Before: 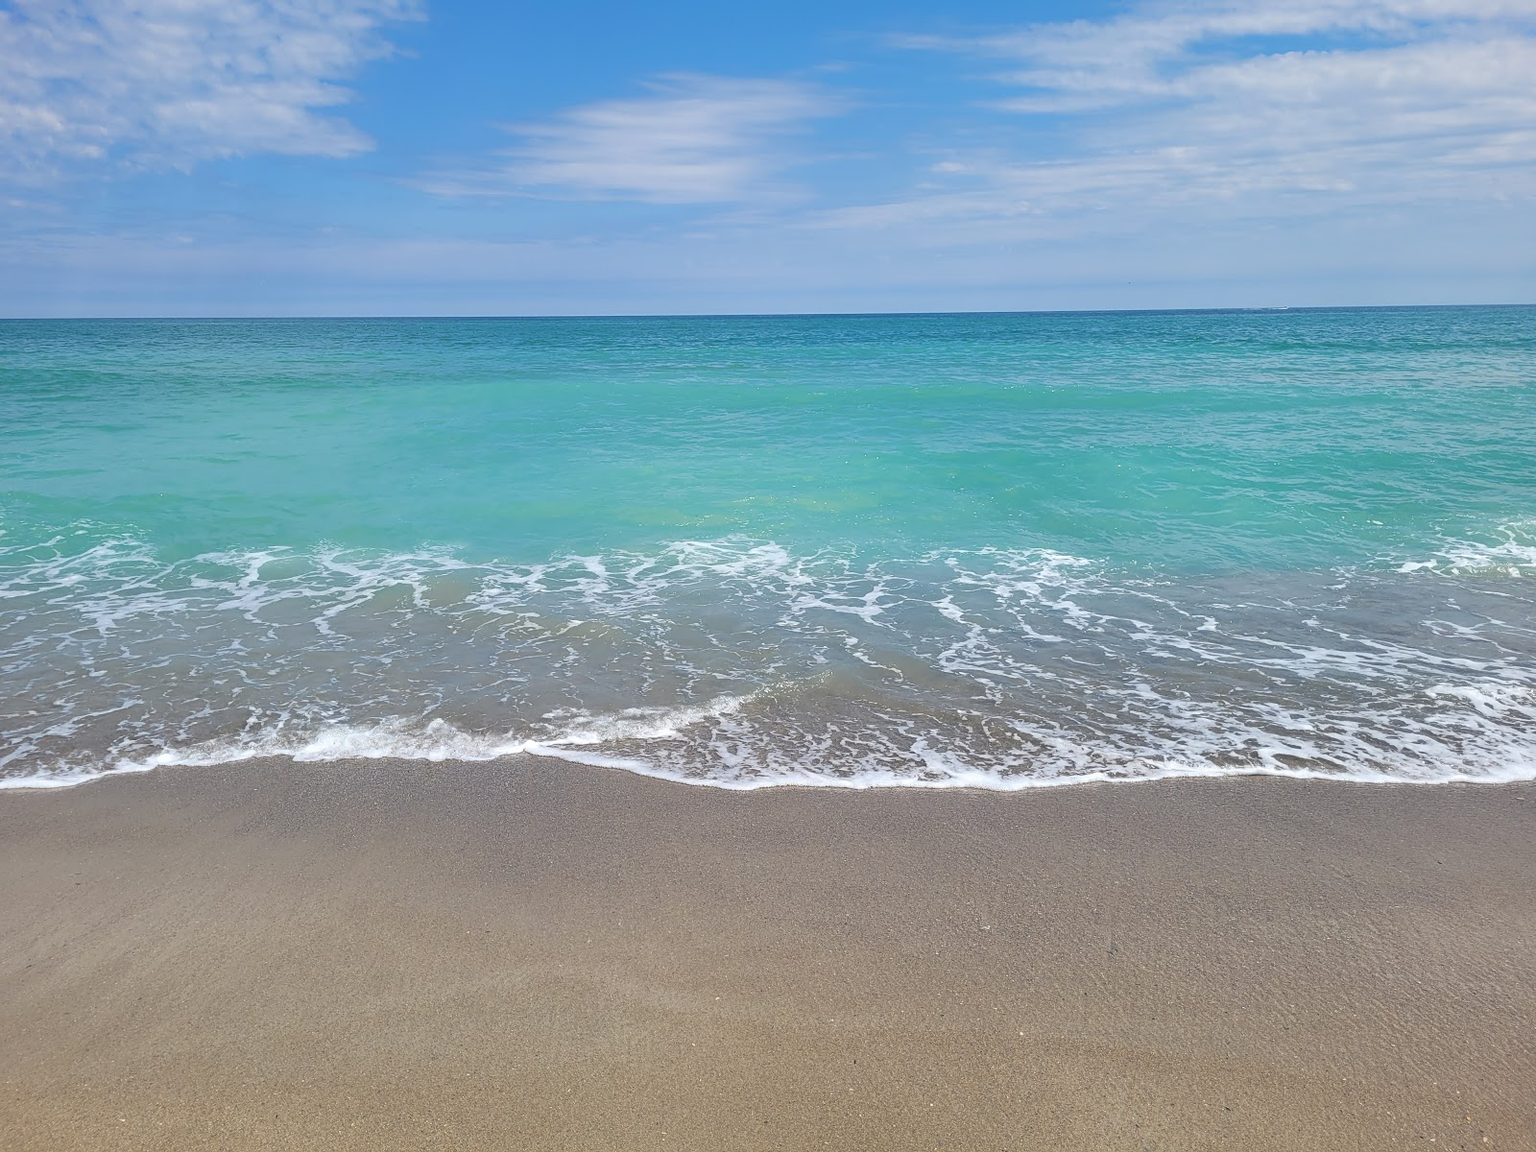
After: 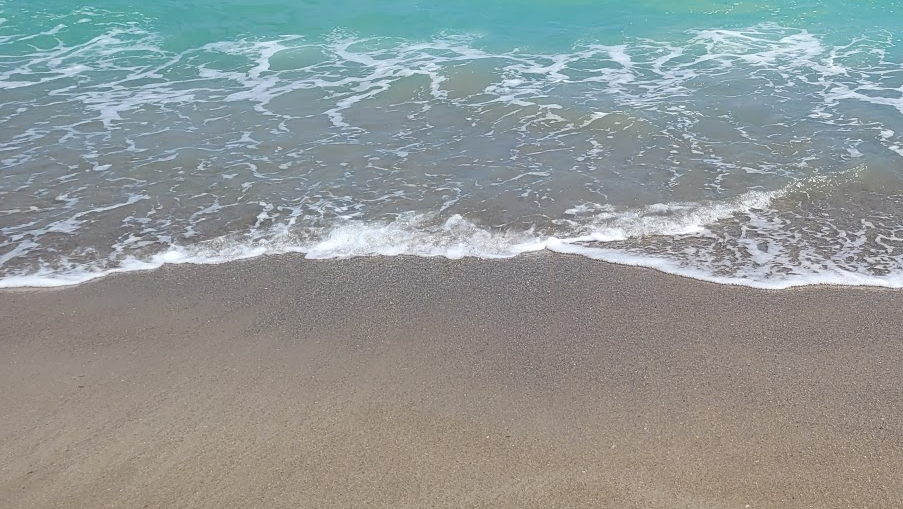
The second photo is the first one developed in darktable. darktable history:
crop: top 44.54%, right 43.527%, bottom 13.002%
